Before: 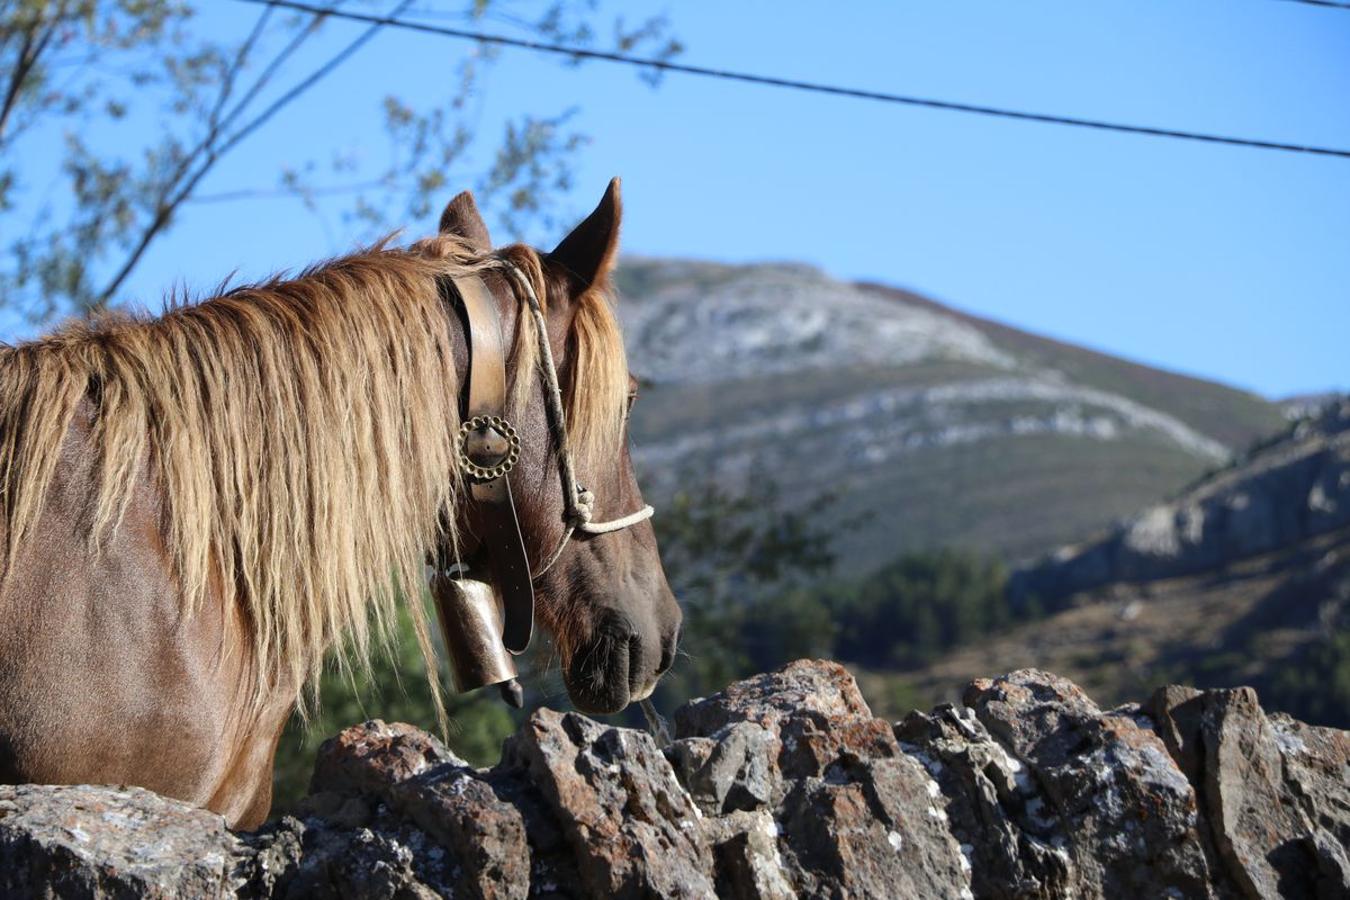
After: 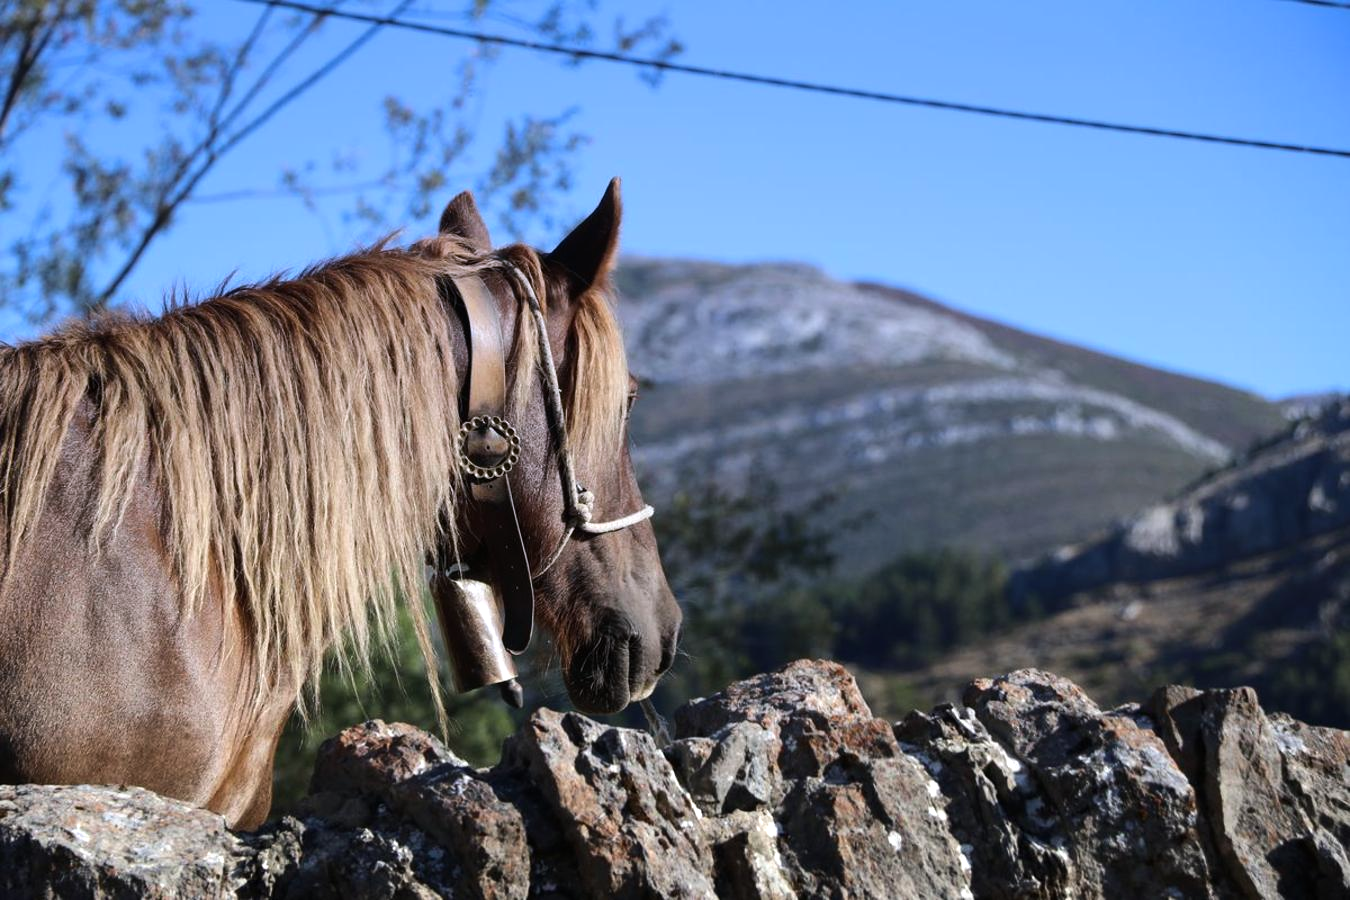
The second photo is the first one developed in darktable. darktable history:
graduated density: hue 238.83°, saturation 50%
tone equalizer: -8 EV -0.417 EV, -7 EV -0.389 EV, -6 EV -0.333 EV, -5 EV -0.222 EV, -3 EV 0.222 EV, -2 EV 0.333 EV, -1 EV 0.389 EV, +0 EV 0.417 EV, edges refinement/feathering 500, mask exposure compensation -1.57 EV, preserve details no
